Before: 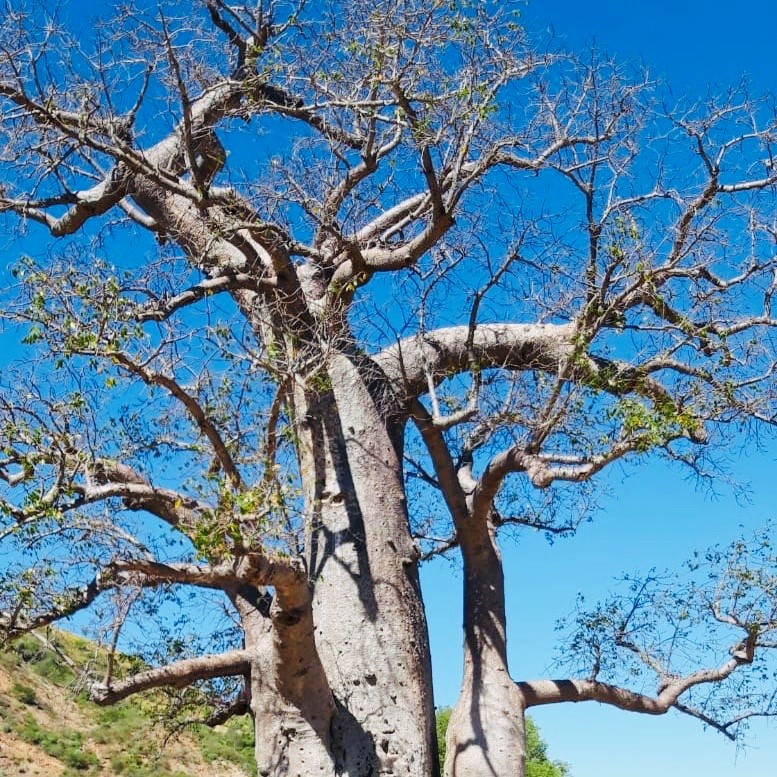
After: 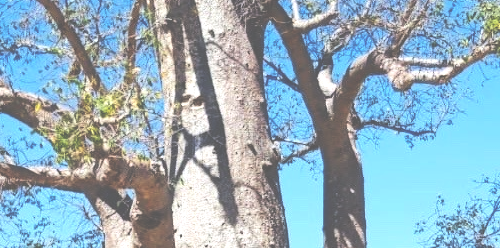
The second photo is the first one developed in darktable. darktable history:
crop: left 18.091%, top 51.13%, right 17.525%, bottom 16.85%
exposure: black level correction -0.071, exposure 0.5 EV, compensate highlight preservation false
